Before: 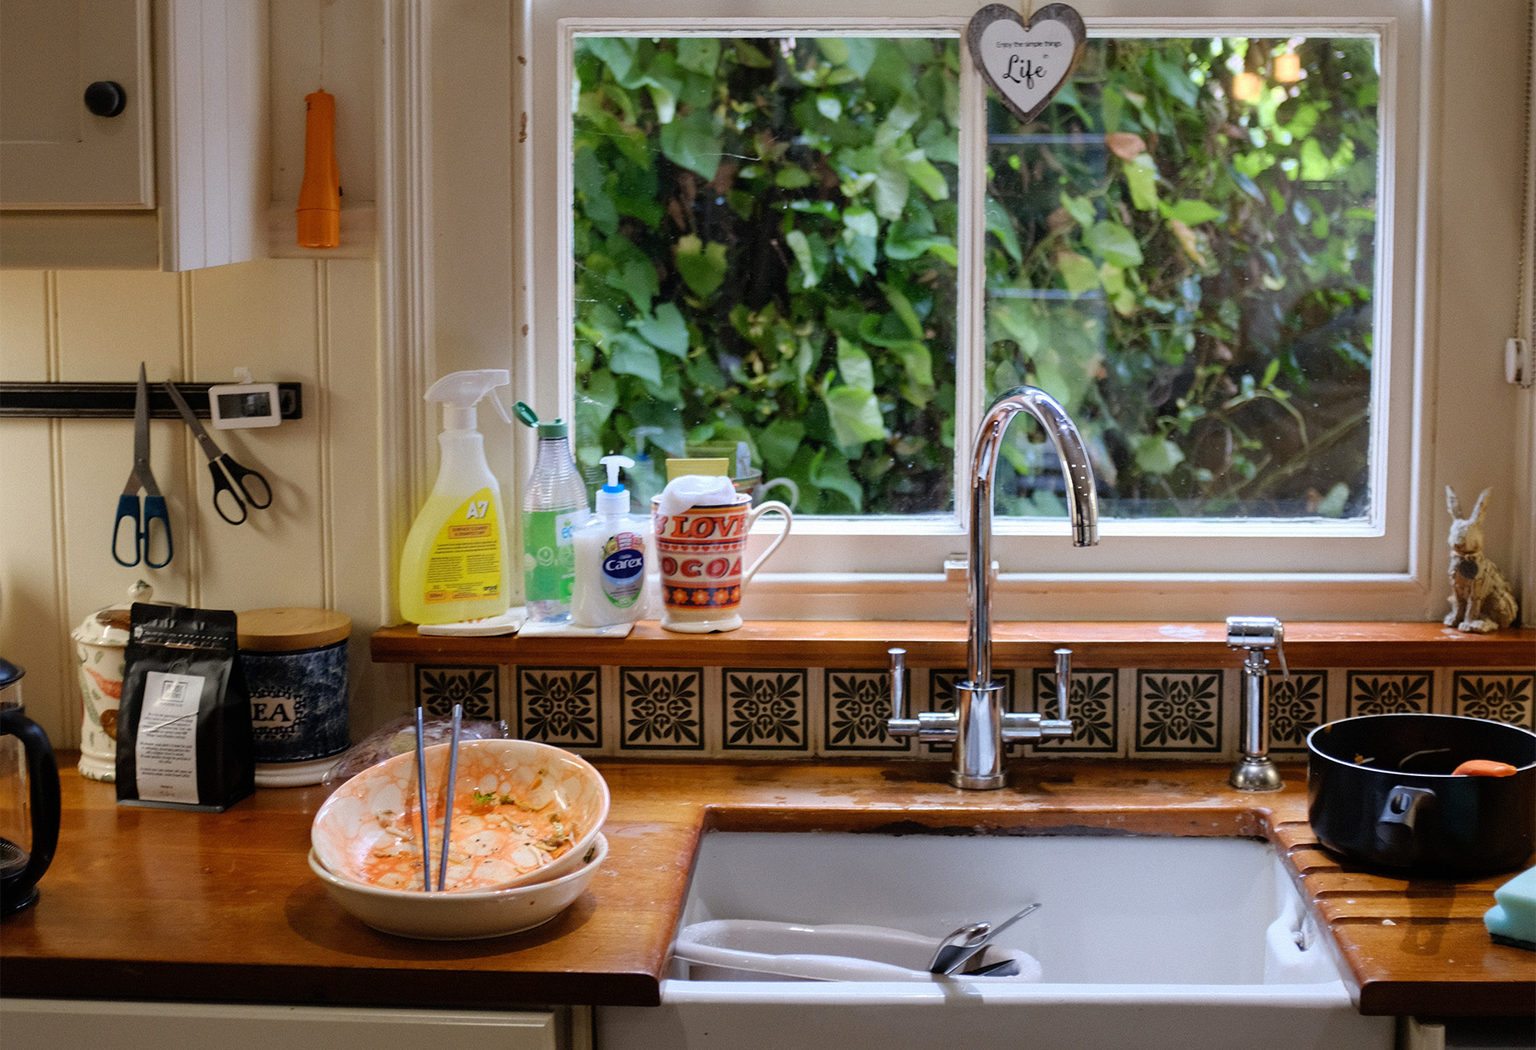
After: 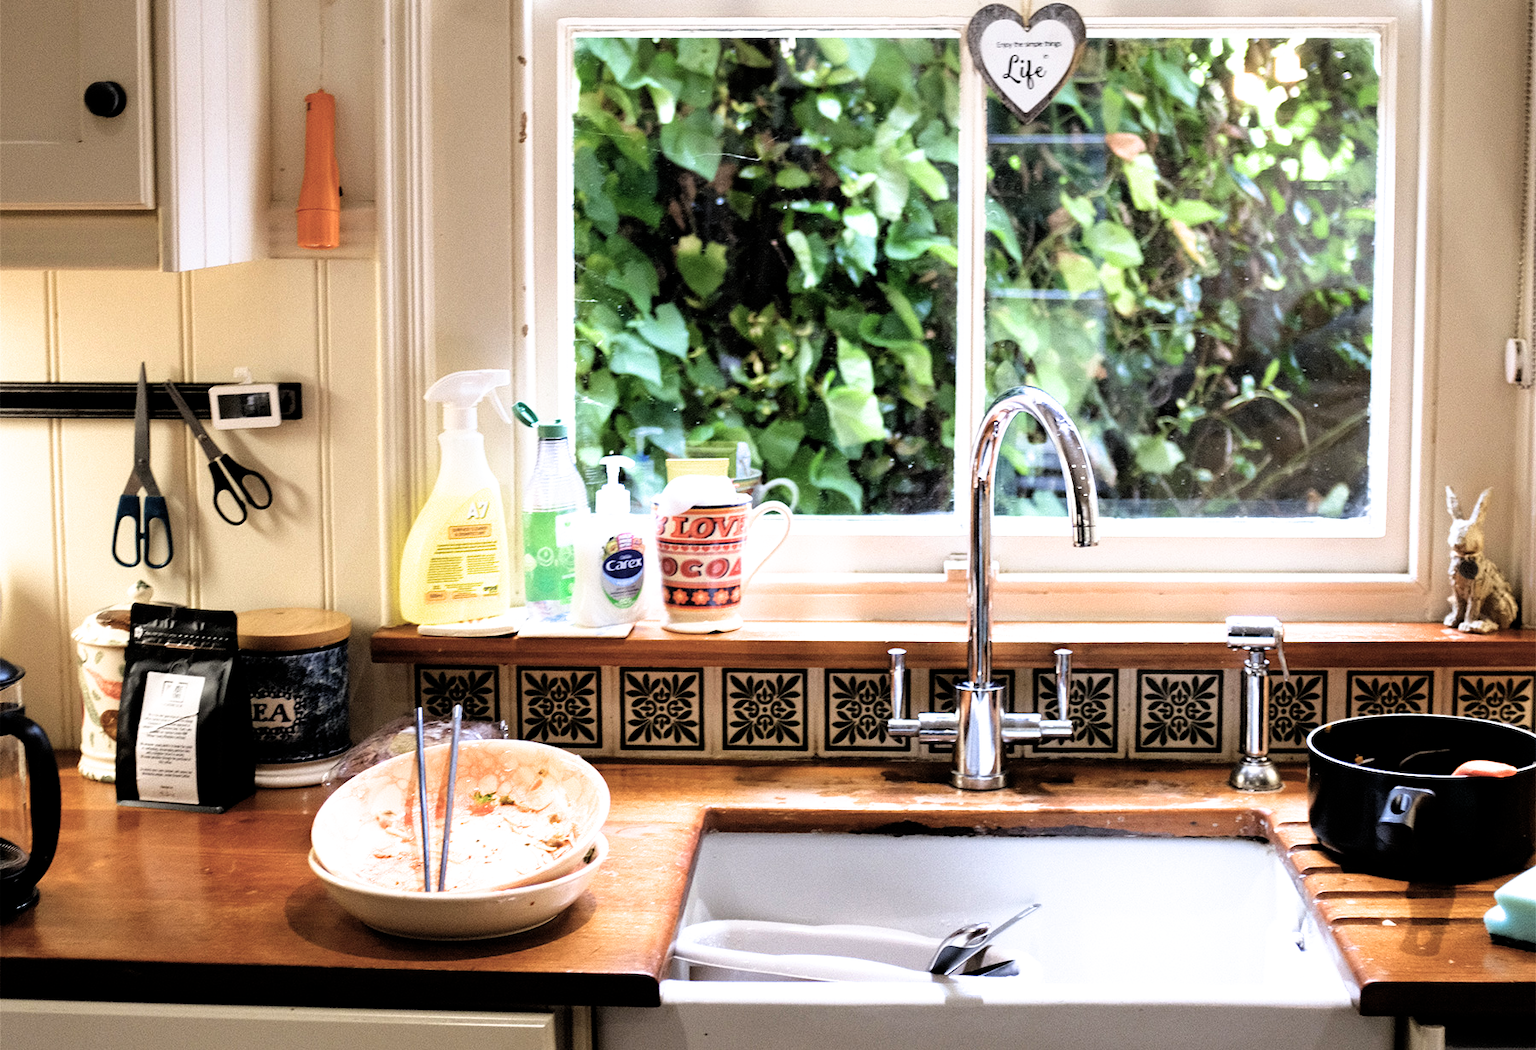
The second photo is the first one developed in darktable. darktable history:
exposure: black level correction 0, exposure 1.001 EV, compensate exposure bias true, compensate highlight preservation false
filmic rgb: black relative exposure -8.74 EV, white relative exposure 2.69 EV, target black luminance 0%, target white luminance 99.867%, hardness 6.27, latitude 75.72%, contrast 1.322, highlights saturation mix -5.01%, color science v4 (2020)
